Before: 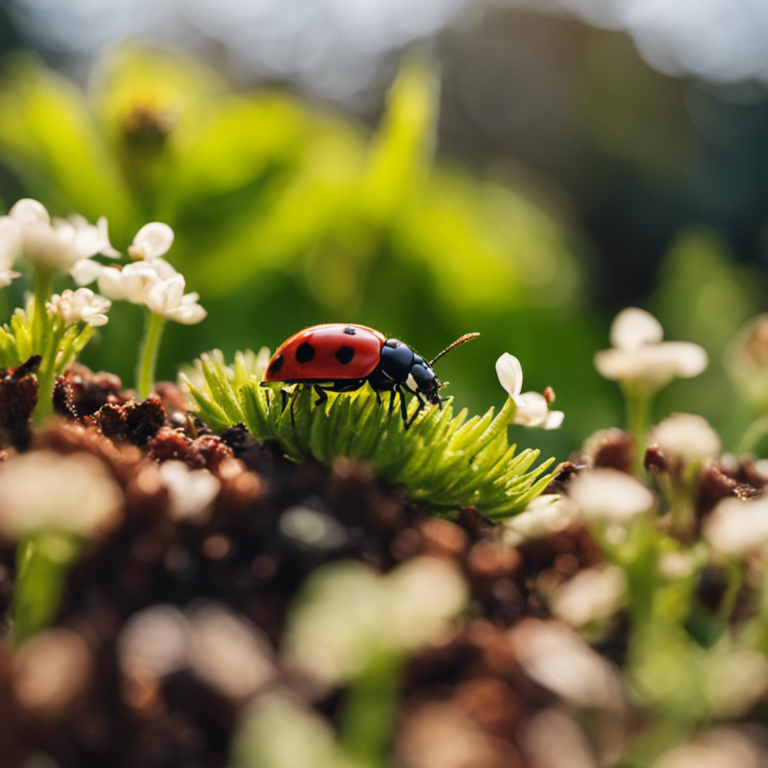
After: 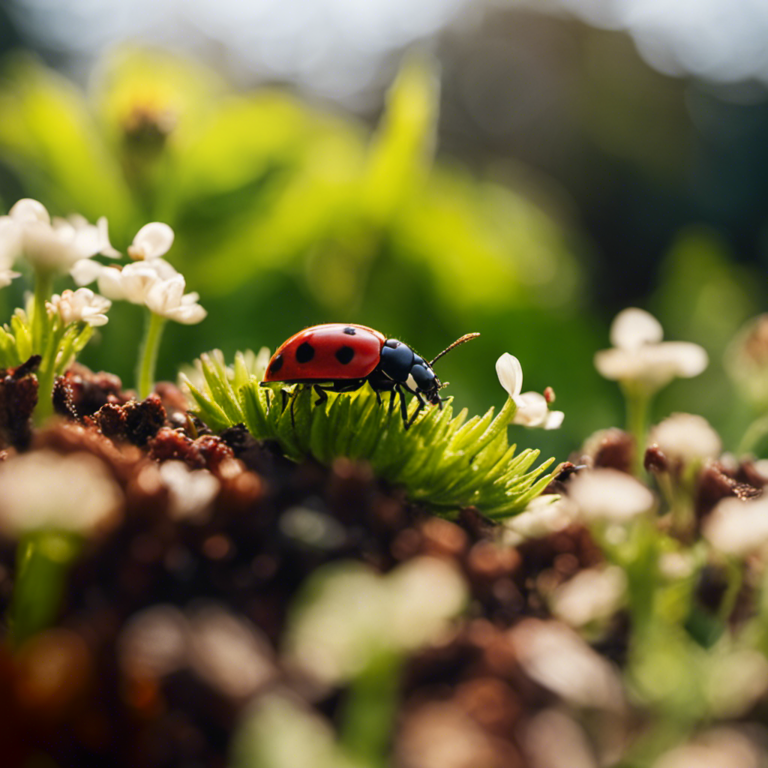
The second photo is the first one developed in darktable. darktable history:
shadows and highlights: shadows -89.68, highlights 90.01, soften with gaussian
